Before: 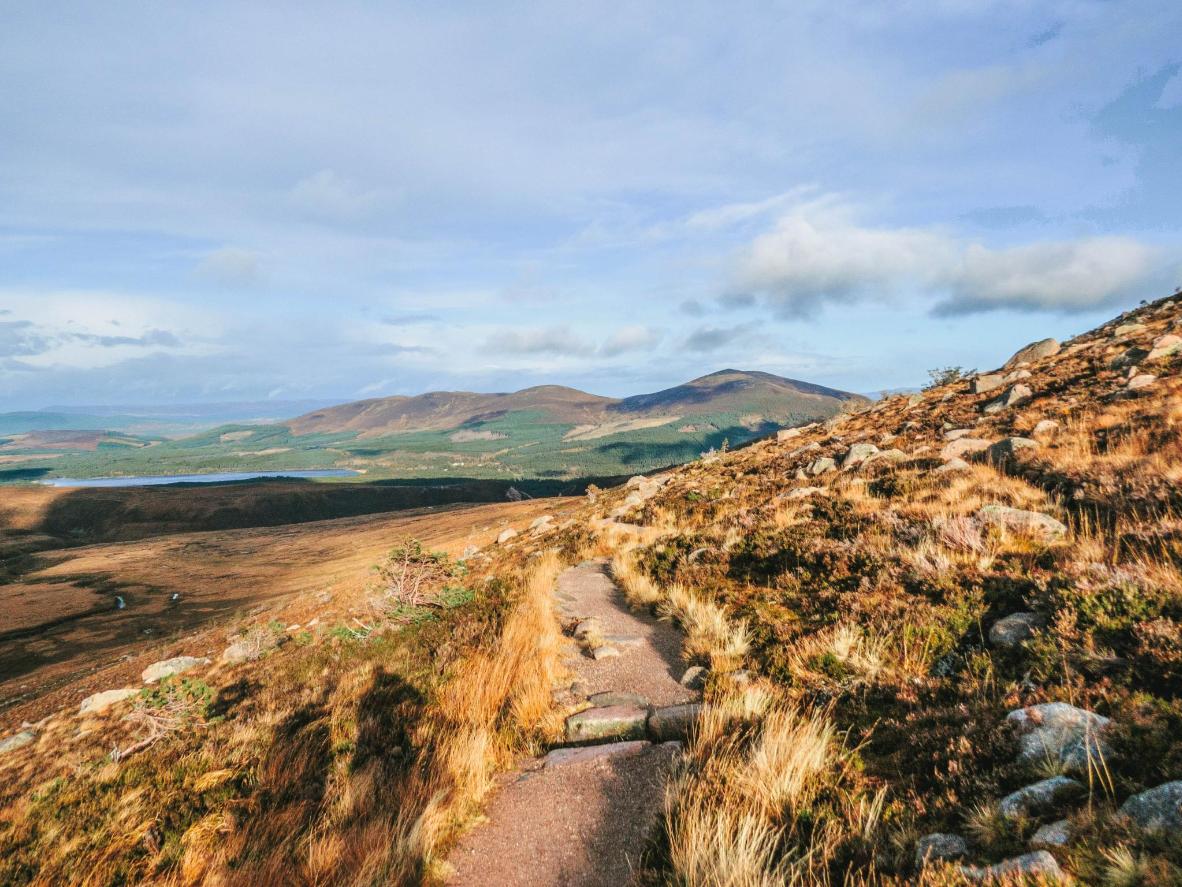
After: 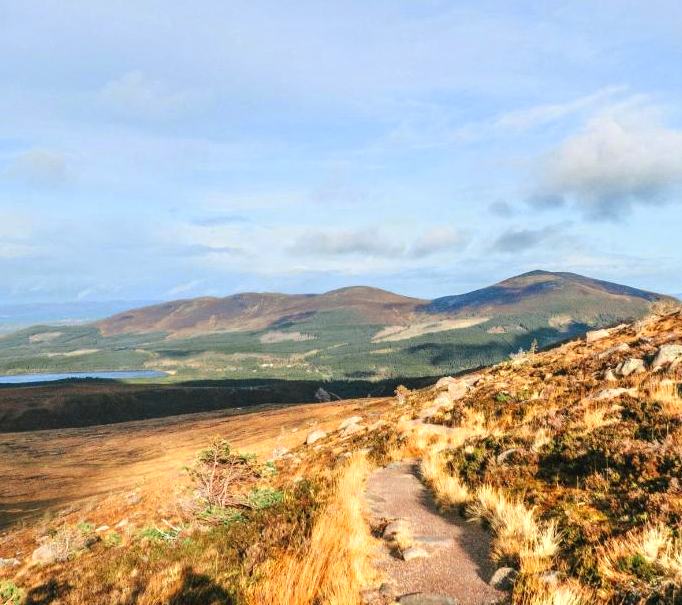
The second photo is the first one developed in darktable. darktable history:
color zones: curves: ch0 [(0.004, 0.305) (0.261, 0.623) (0.389, 0.399) (0.708, 0.571) (0.947, 0.34)]; ch1 [(0.025, 0.645) (0.229, 0.584) (0.326, 0.551) (0.484, 0.262) (0.757, 0.643)]
crop: left 16.202%, top 11.208%, right 26.045%, bottom 20.557%
